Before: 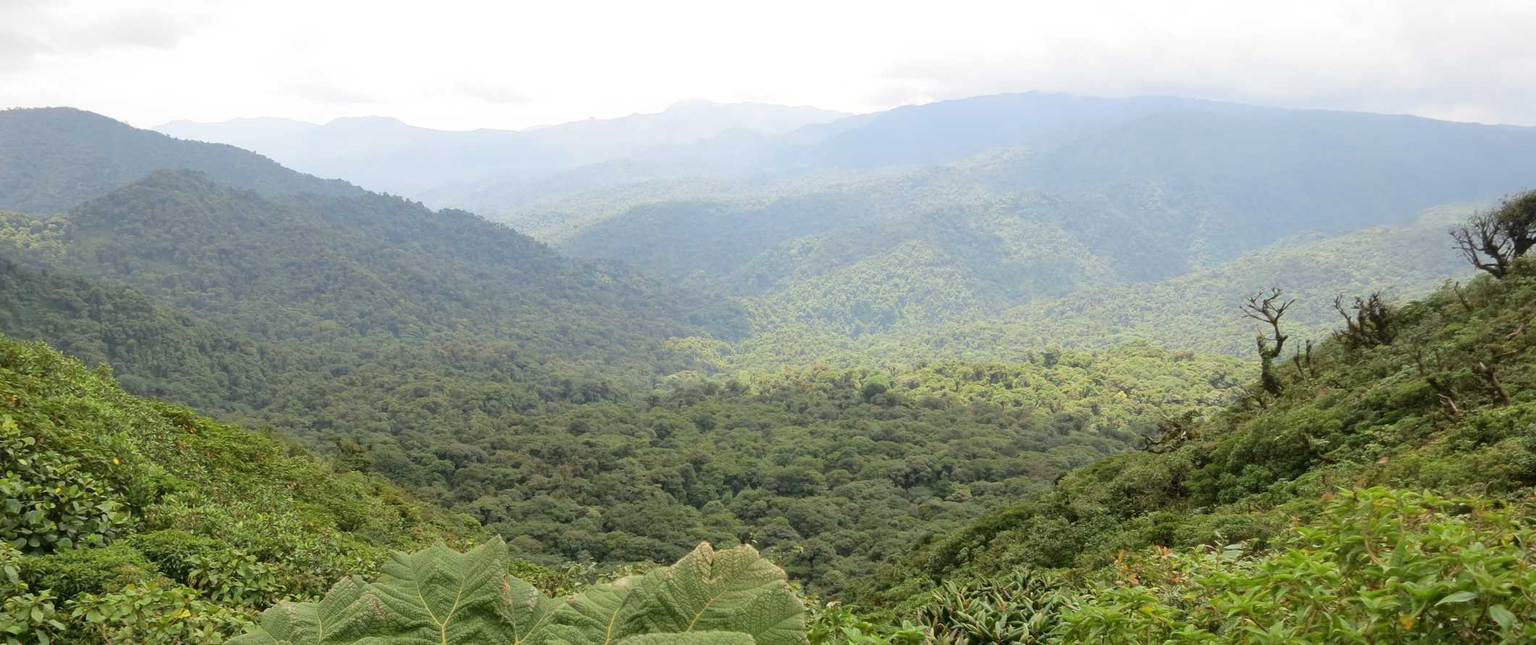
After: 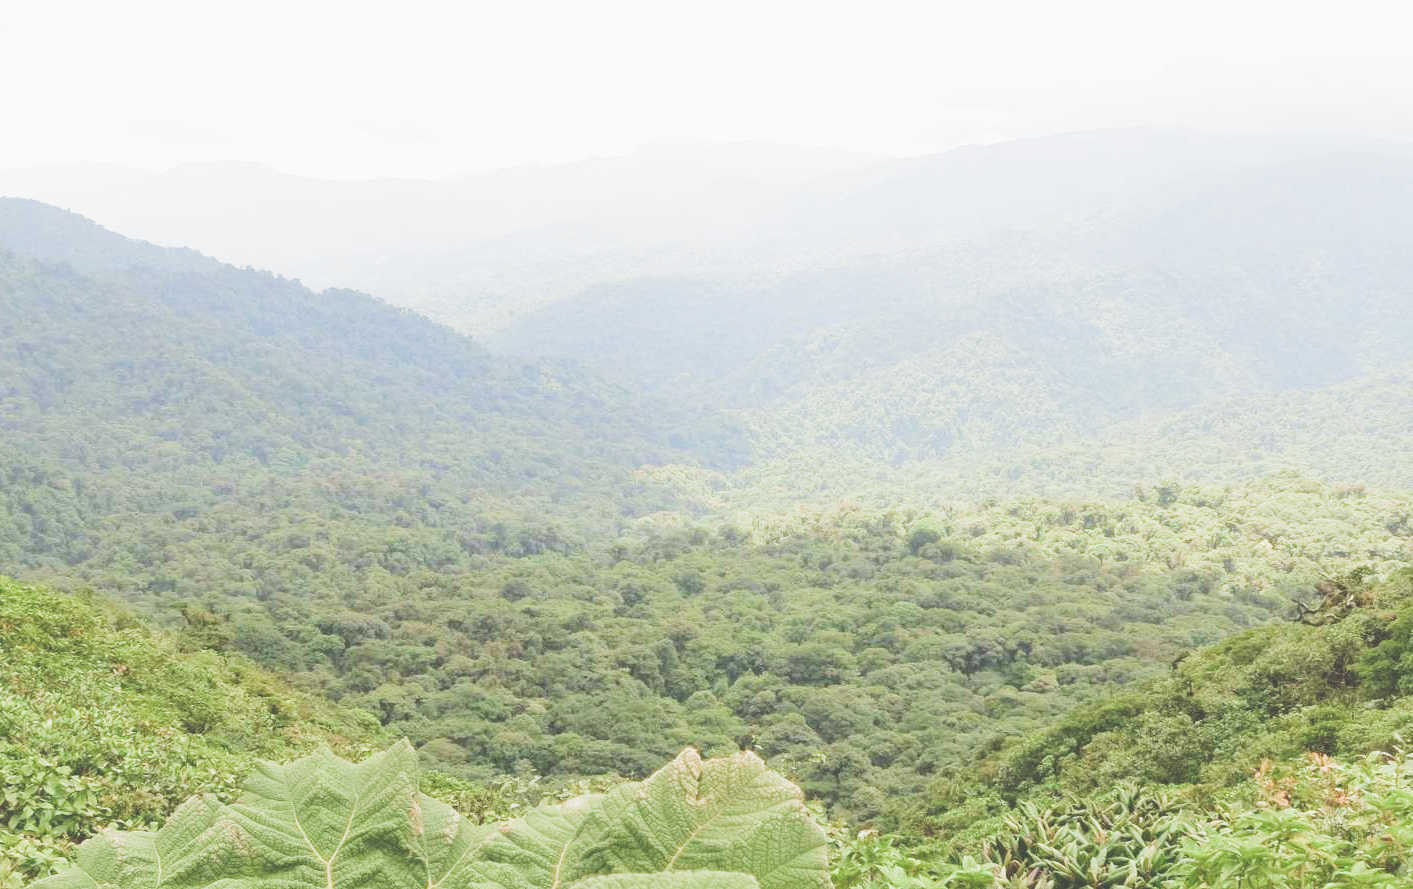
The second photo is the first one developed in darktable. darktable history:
contrast brightness saturation: contrast 0.084, saturation 0.205
crop and rotate: left 13.378%, right 19.957%
filmic rgb: black relative exposure -8 EV, white relative exposure 3.98 EV, hardness 4.16, contrast 0.989, color science v5 (2021), contrast in shadows safe, contrast in highlights safe
exposure: black level correction -0.023, exposure 1.394 EV, compensate highlight preservation false
